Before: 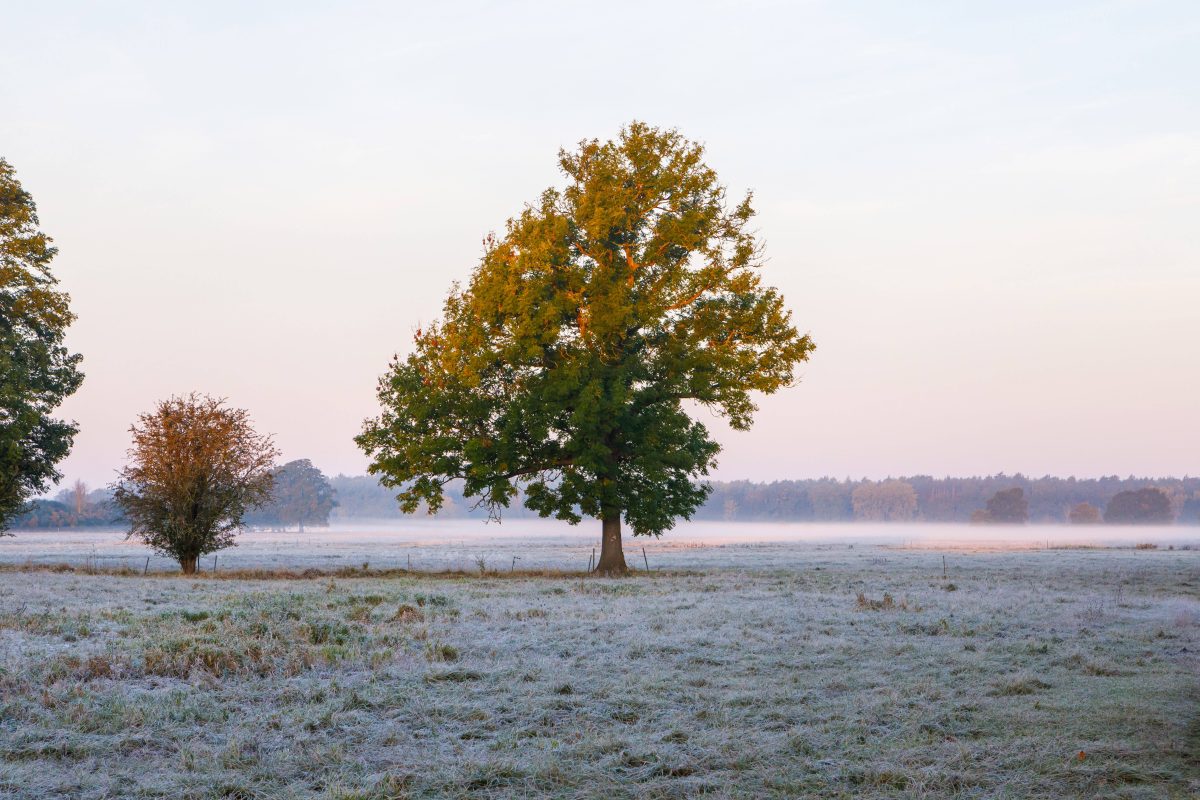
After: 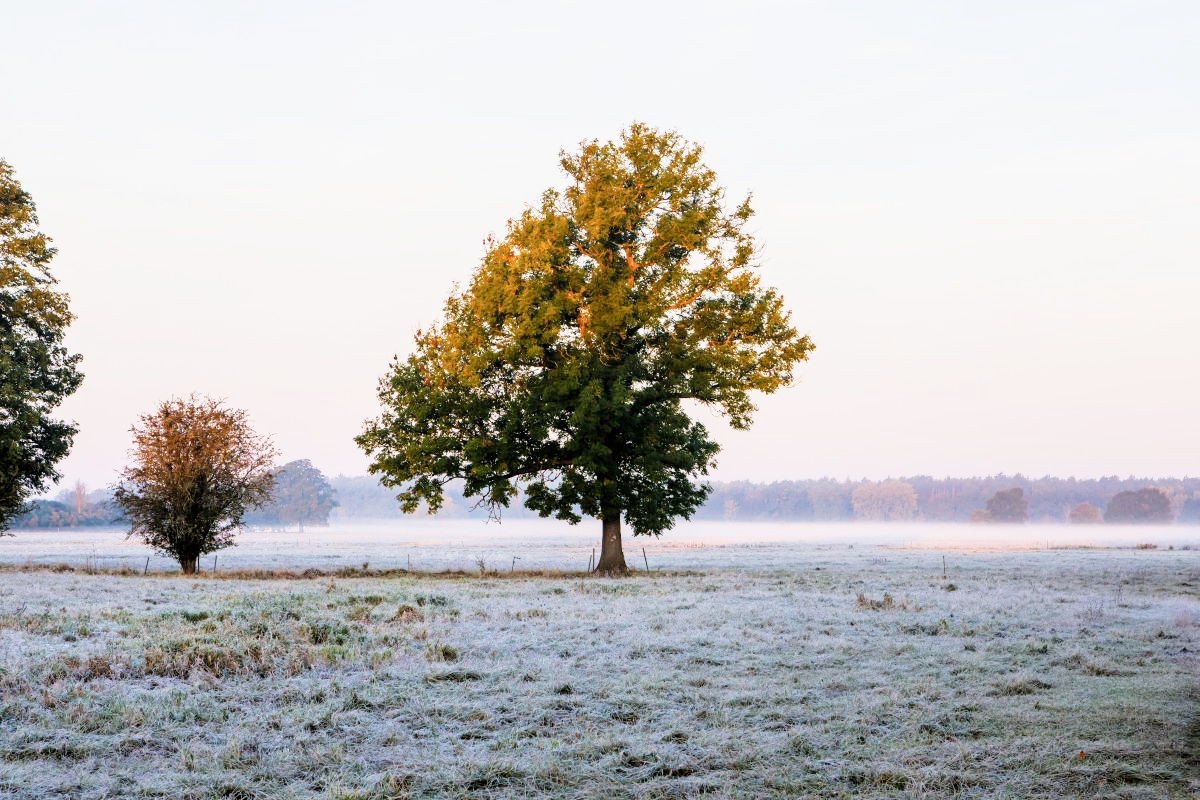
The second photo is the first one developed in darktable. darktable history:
exposure: exposure 0.609 EV, compensate exposure bias true, compensate highlight preservation false
filmic rgb: black relative exposure -5.01 EV, white relative exposure 3.55 EV, hardness 3.18, contrast 1.412, highlights saturation mix -30.77%, iterations of high-quality reconstruction 10
